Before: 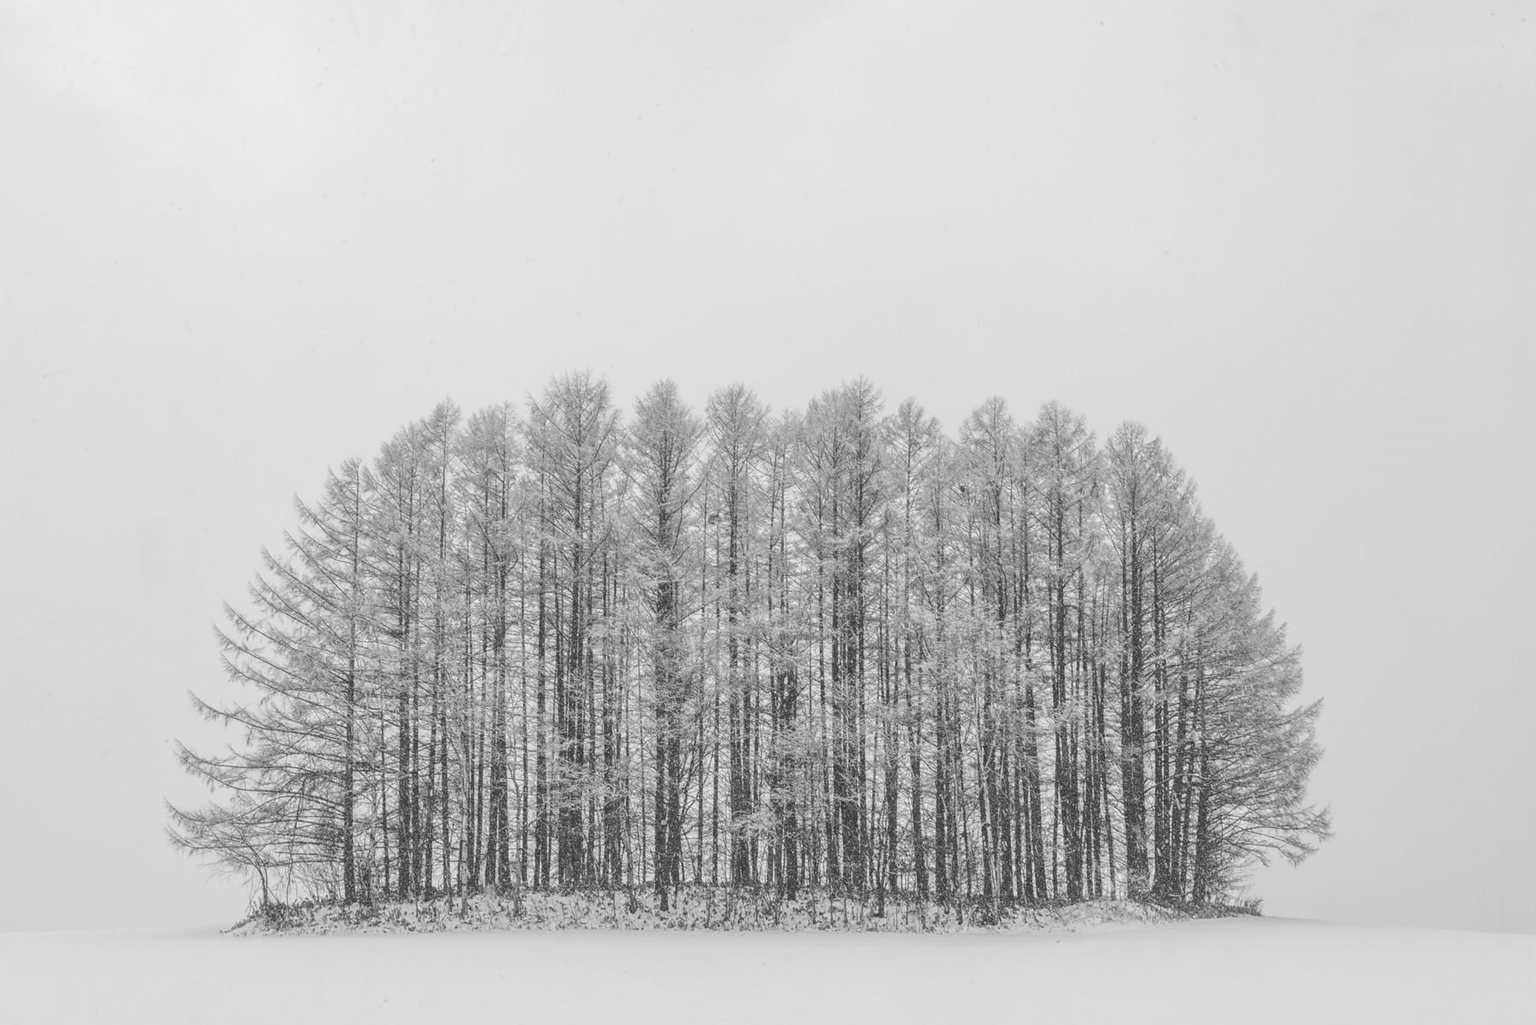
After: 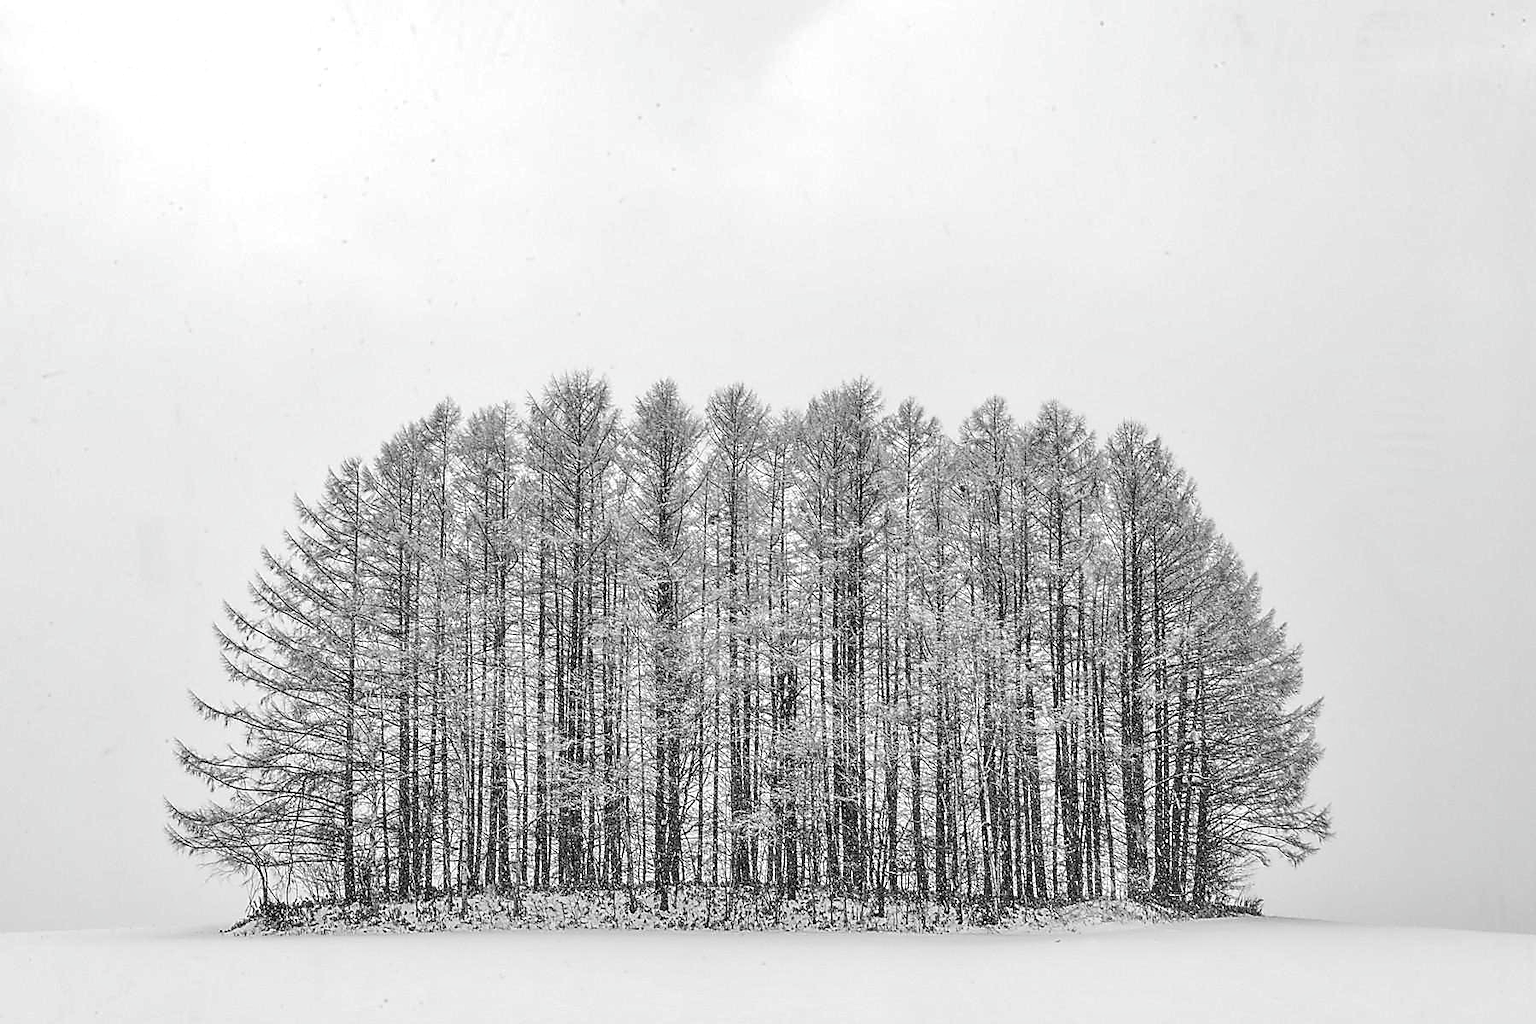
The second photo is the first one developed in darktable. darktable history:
color balance rgb: global offset › hue 171.06°, linear chroma grading › global chroma 14.608%, perceptual saturation grading › global saturation 30.02%, perceptual brilliance grading › global brilliance 2.937%, perceptual brilliance grading › highlights -2.773%, perceptual brilliance grading › shadows 2.798%, global vibrance -1.362%, saturation formula JzAzBz (2021)
exposure: black level correction 0.032, exposure 0.322 EV, compensate highlight preservation false
sharpen: radius 1.392, amount 1.261, threshold 0.63
shadows and highlights: low approximation 0.01, soften with gaussian
